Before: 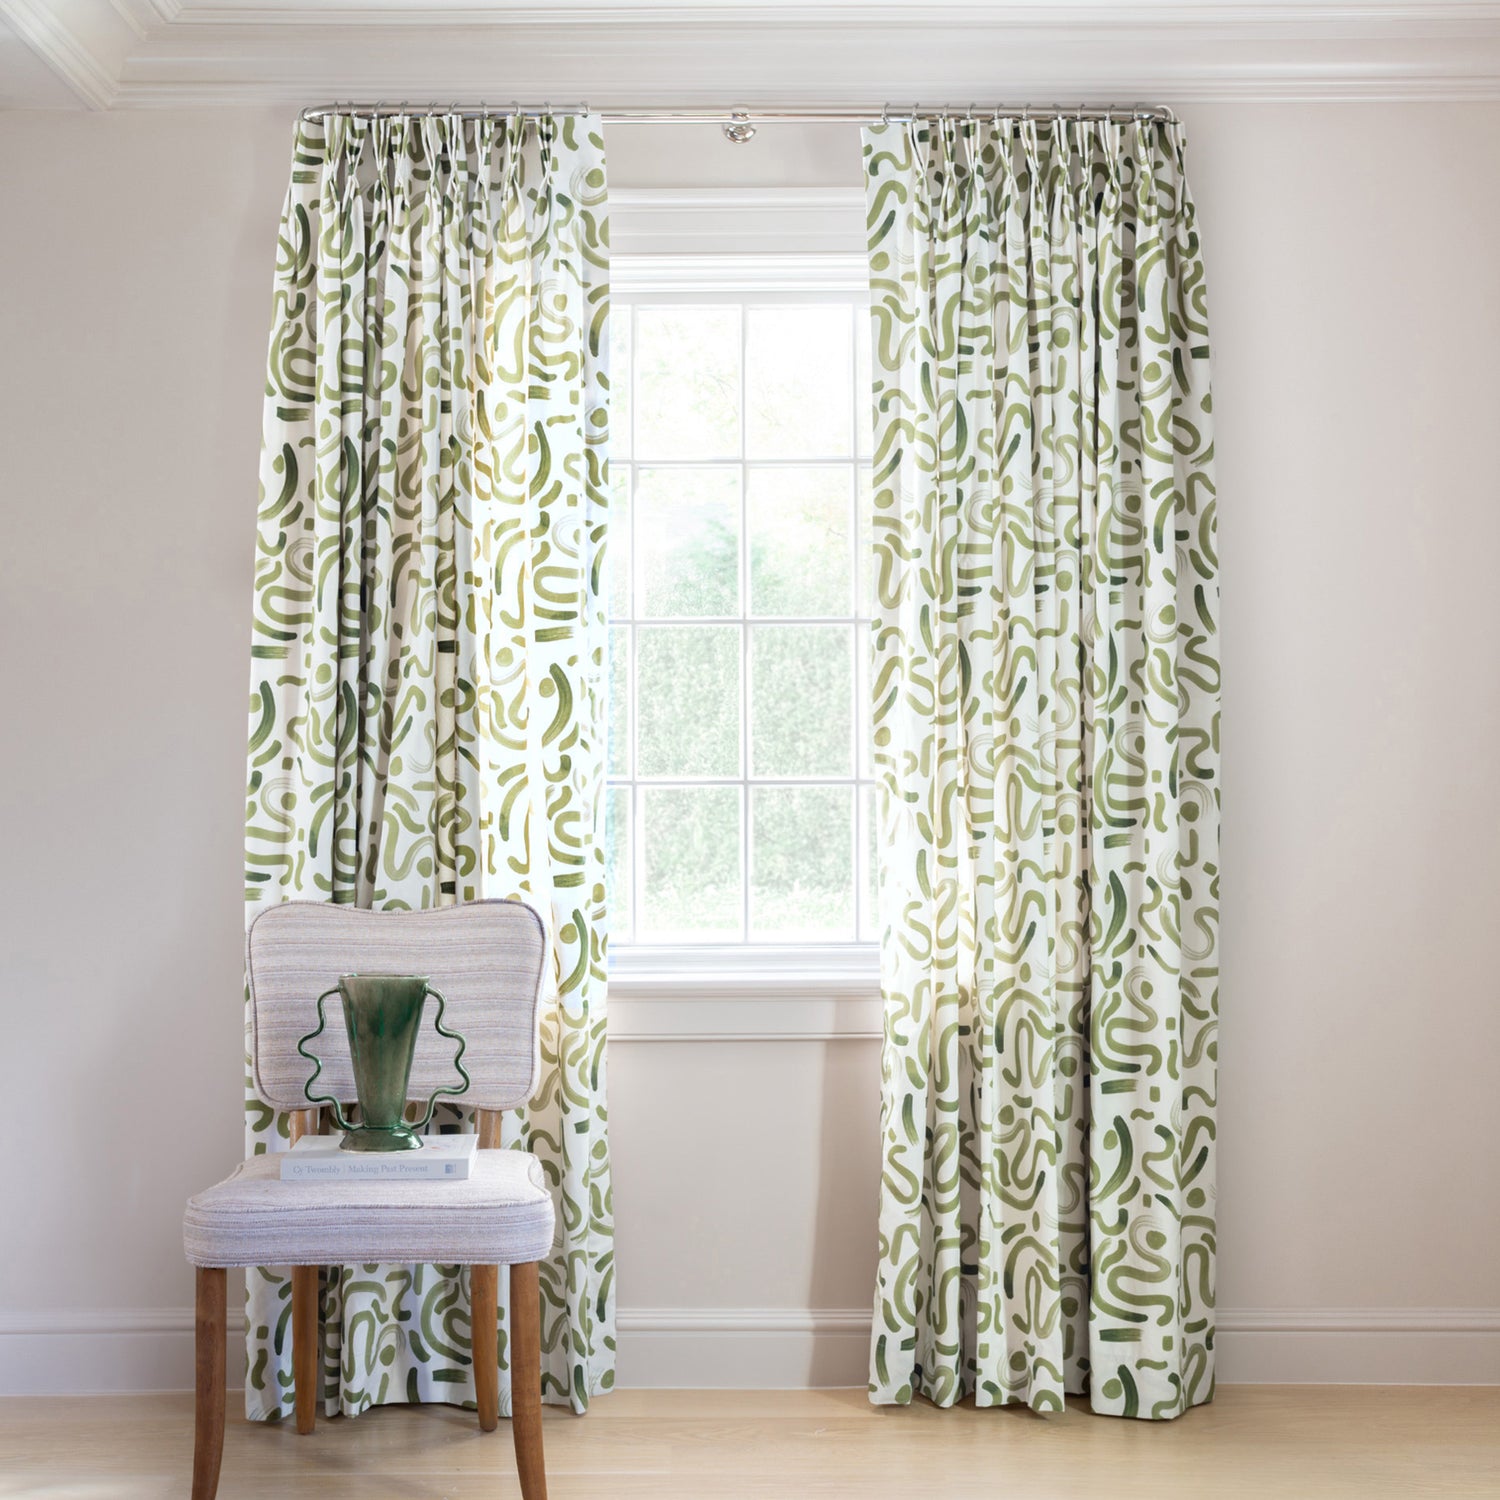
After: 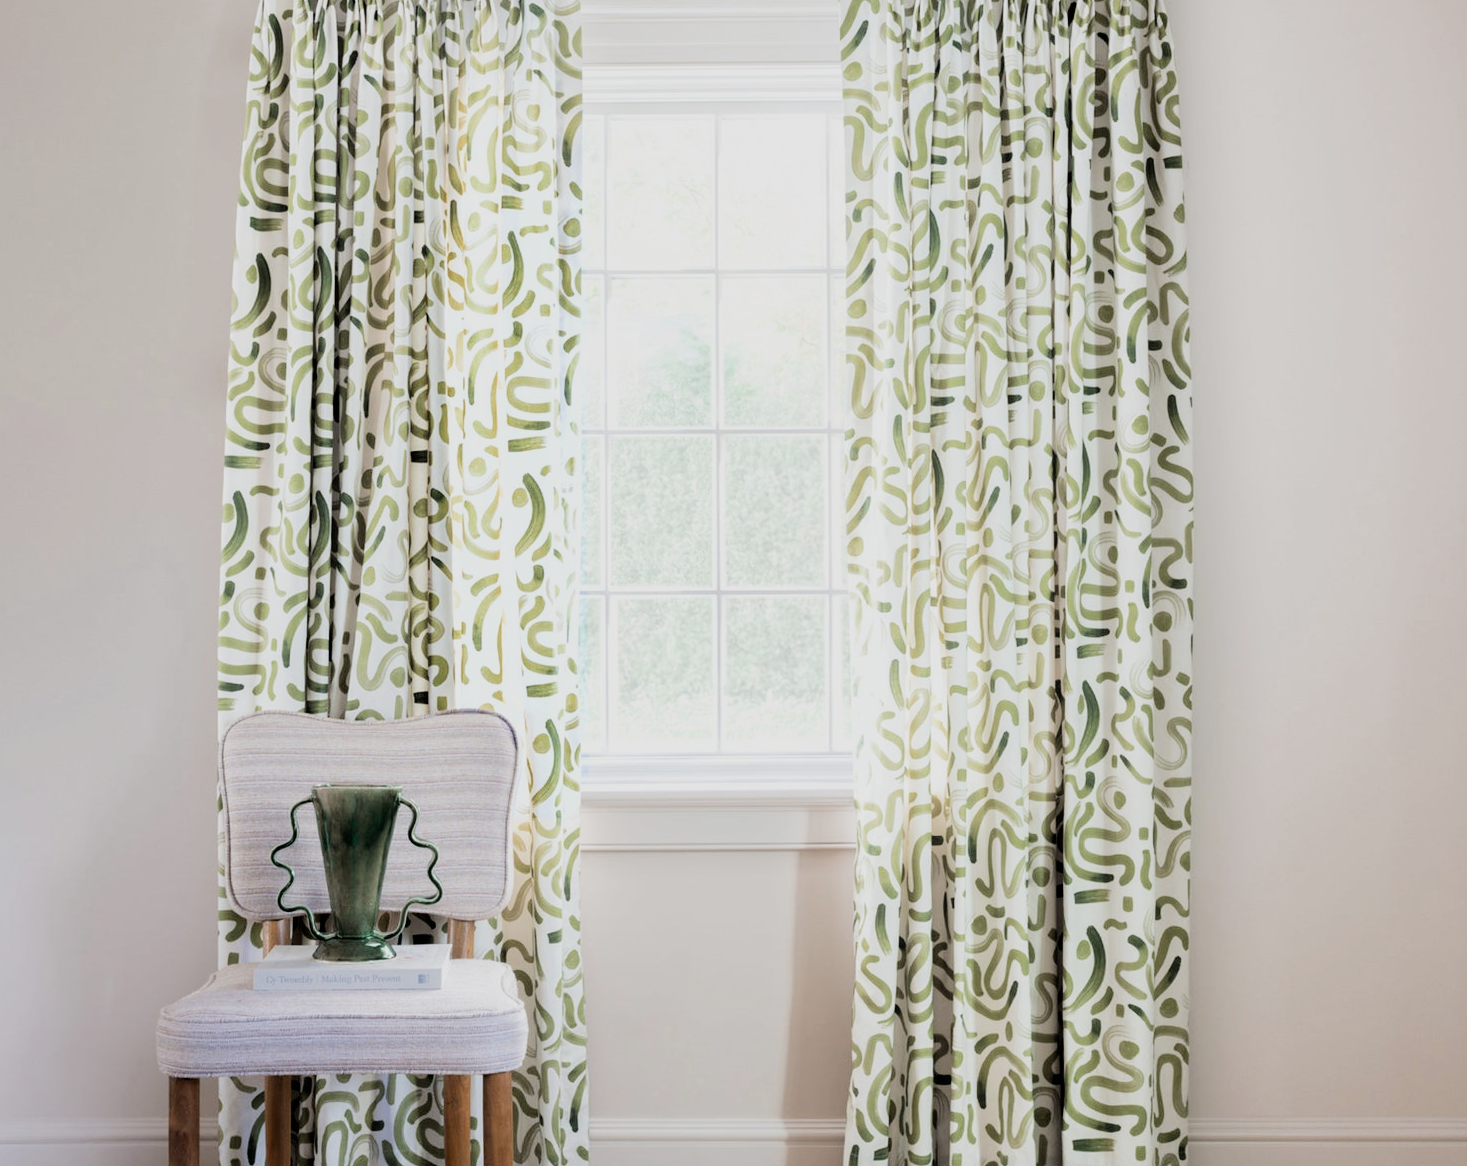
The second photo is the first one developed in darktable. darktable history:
filmic rgb: black relative exposure -5.06 EV, white relative exposure 3.97 EV, hardness 2.88, contrast 1.298, highlights saturation mix -31.11%
crop and rotate: left 1.895%, top 12.789%, right 0.254%, bottom 9.468%
